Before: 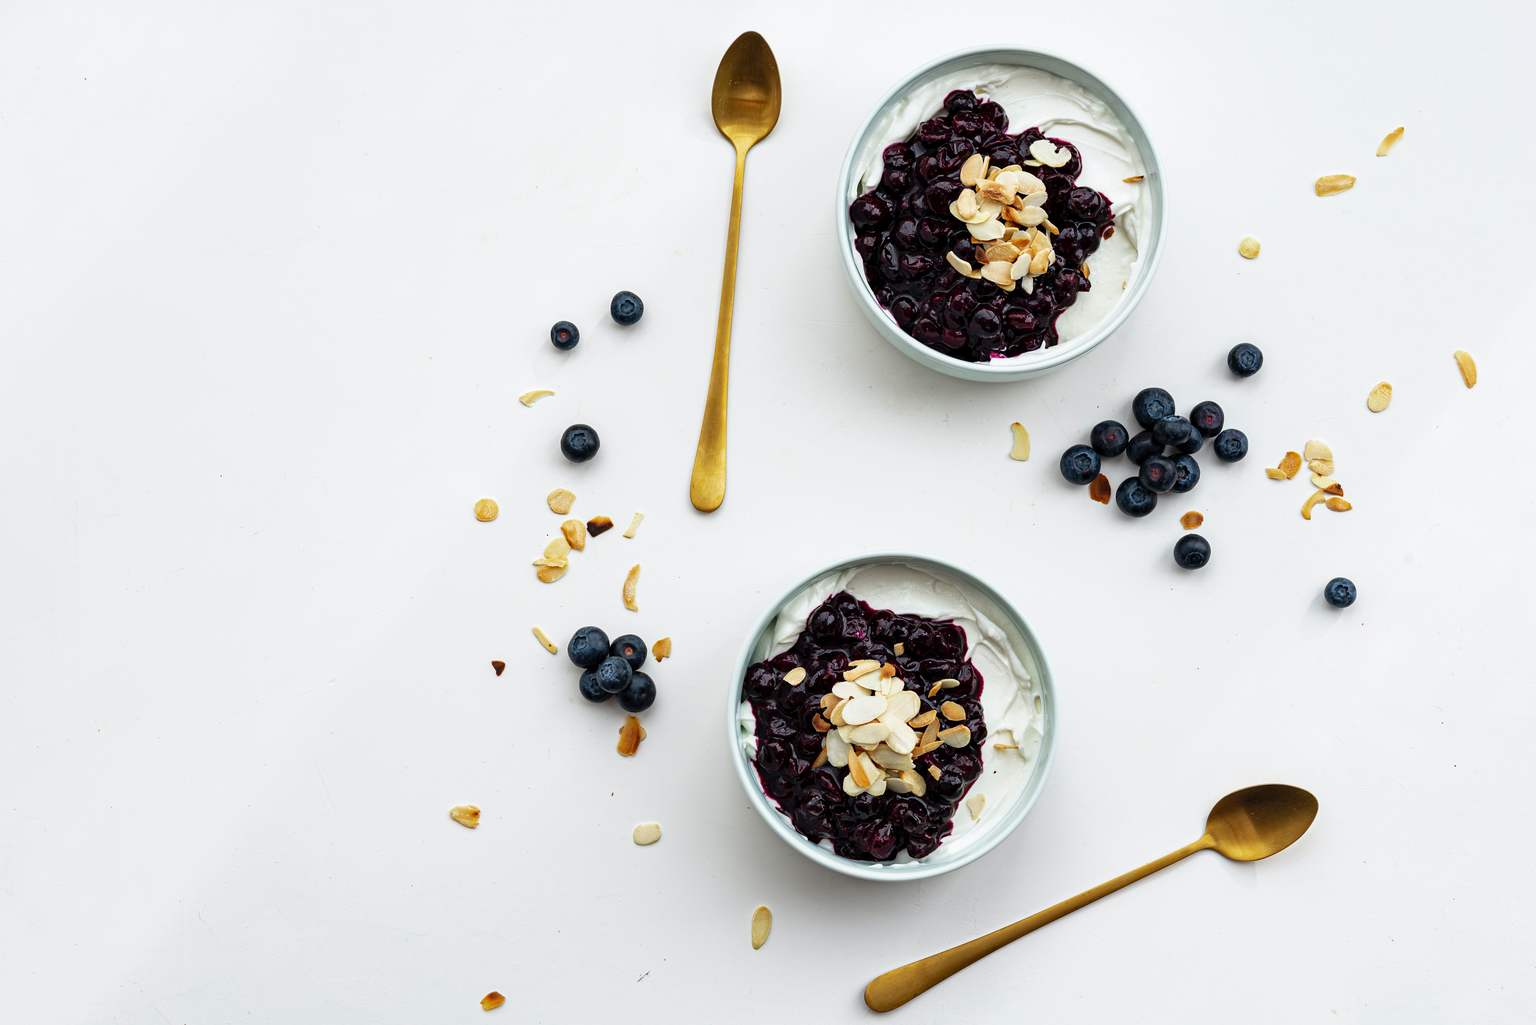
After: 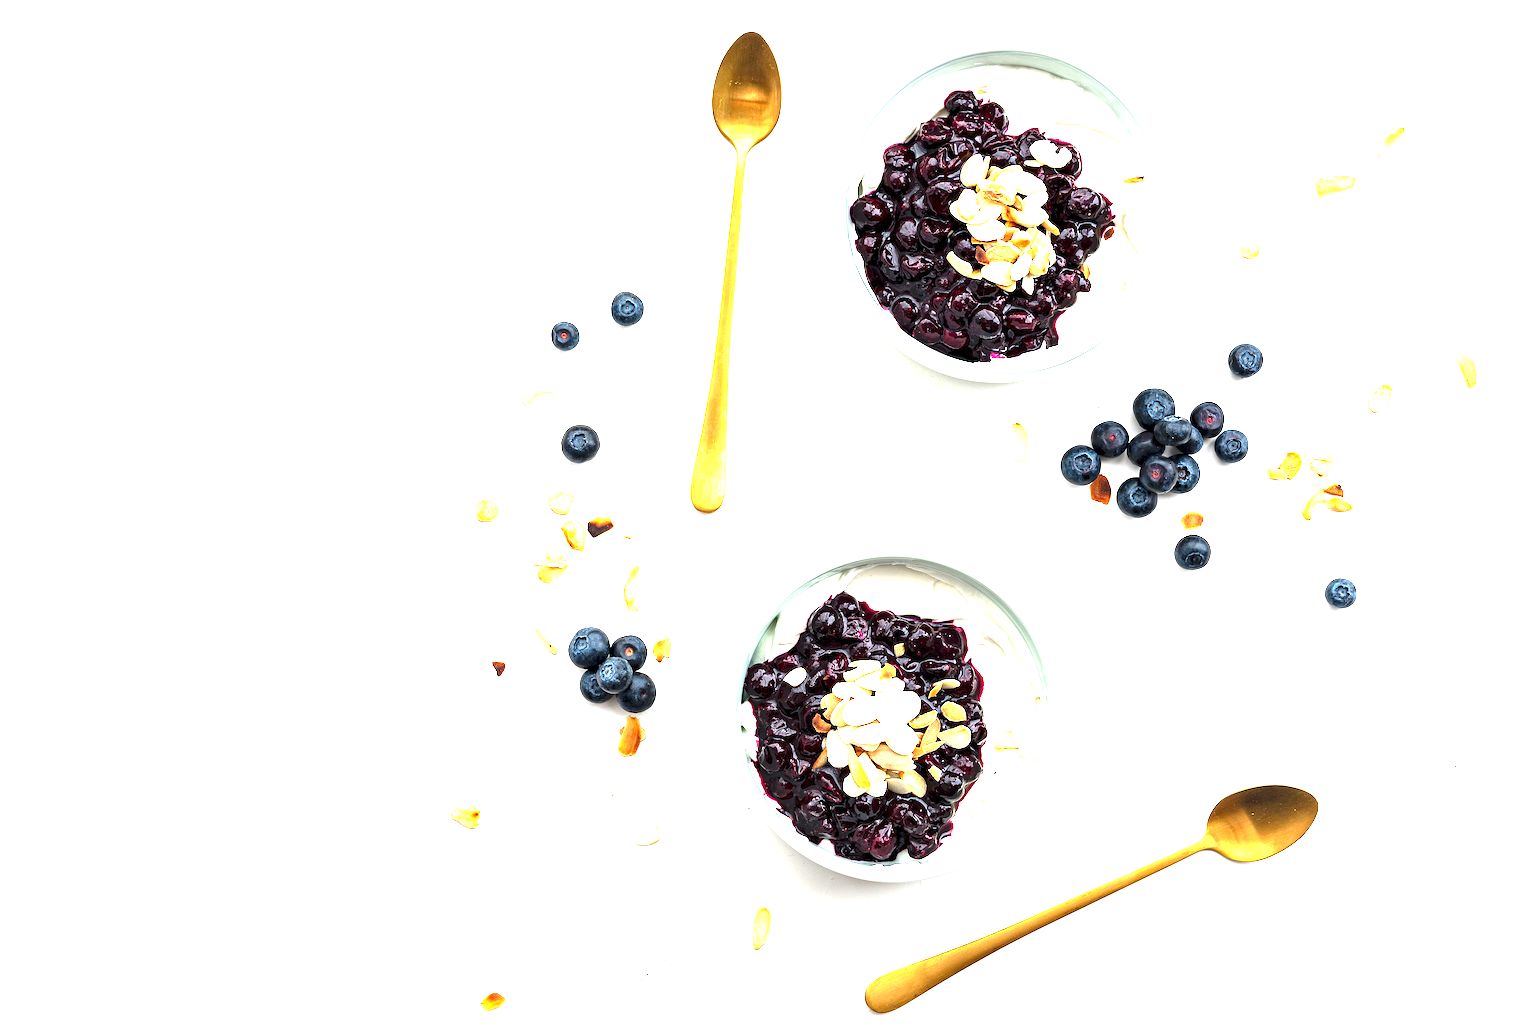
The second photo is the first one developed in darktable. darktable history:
exposure: exposure 1.999 EV, compensate highlight preservation false
sharpen: amount 0.491
